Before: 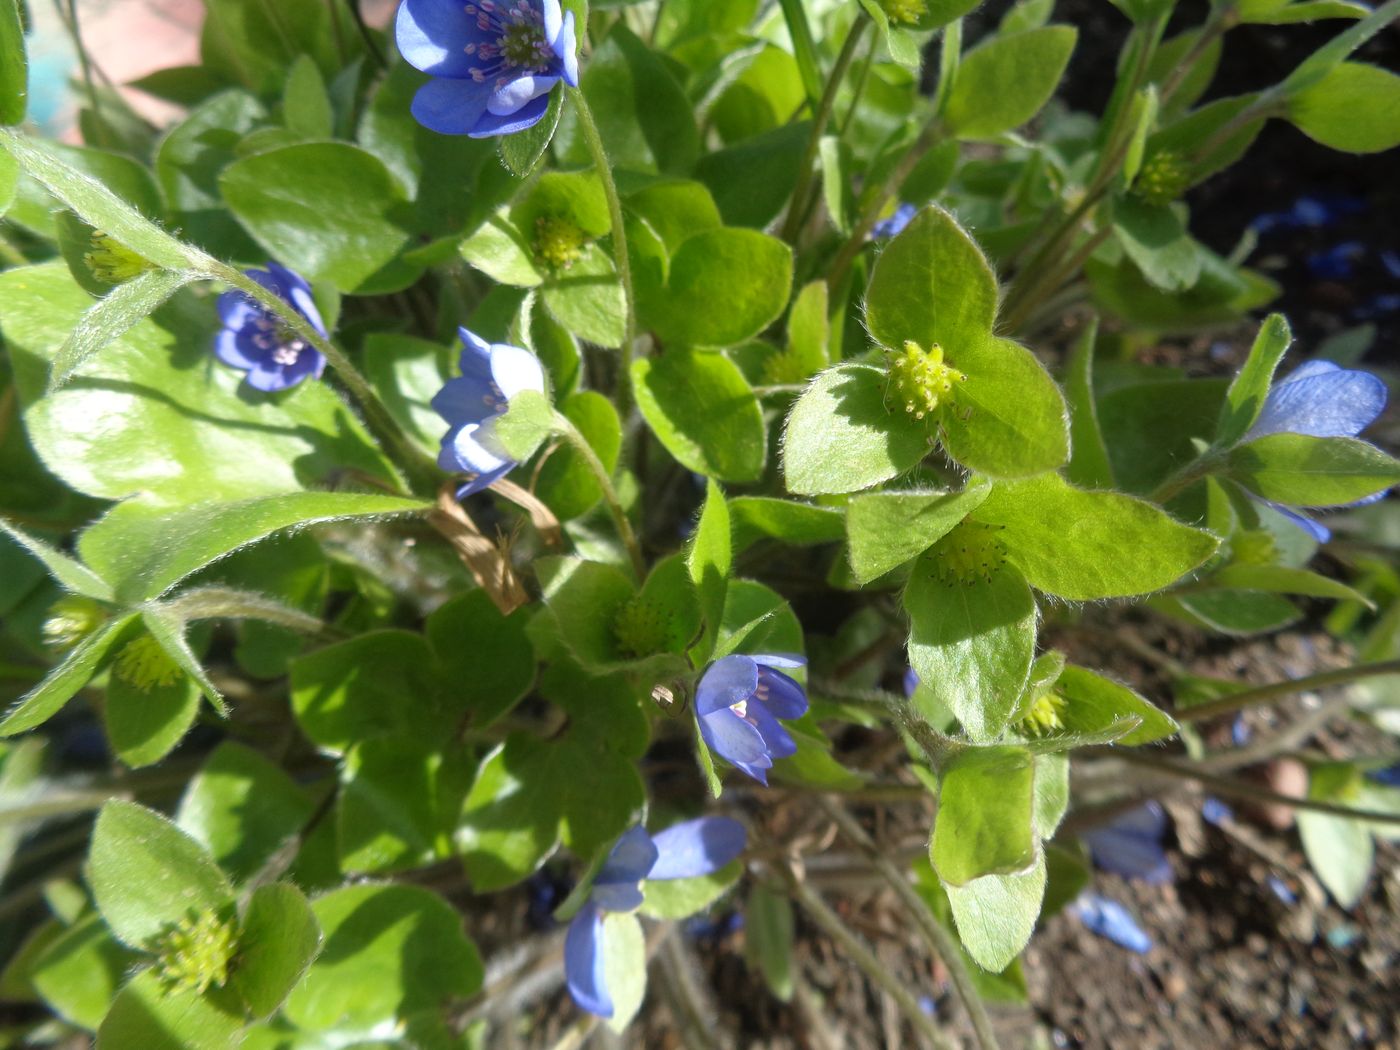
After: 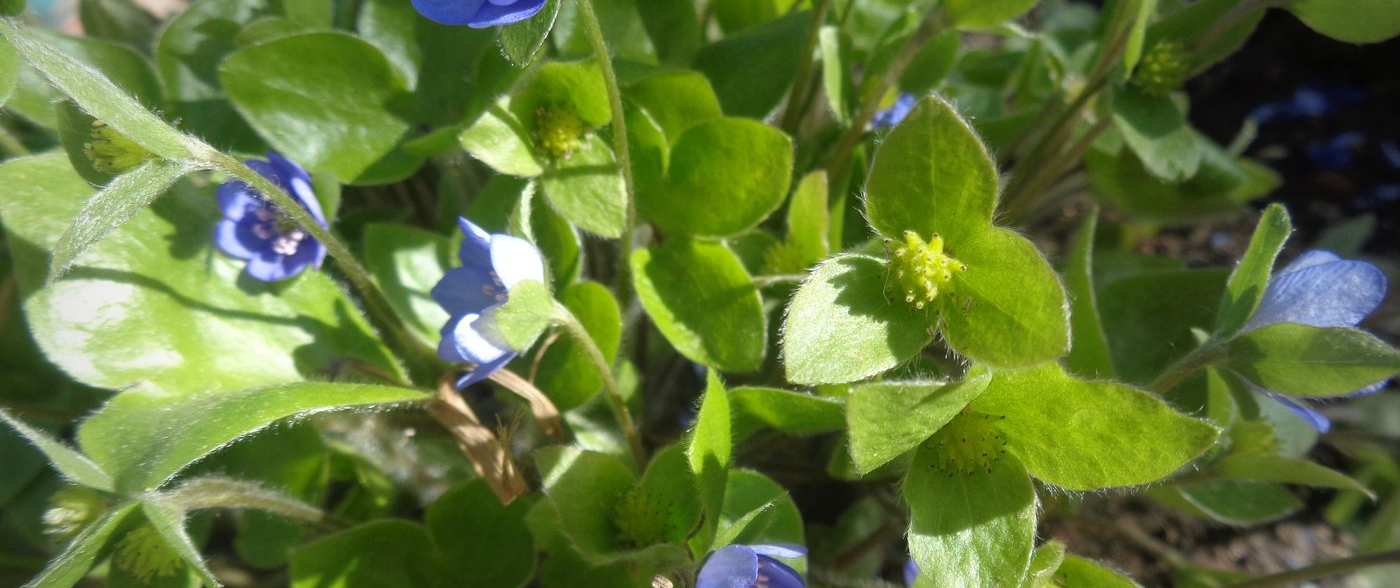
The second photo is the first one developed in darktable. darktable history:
vignetting: fall-off start 67.2%, brightness -0.433, saturation -0.206, width/height ratio 1.017
crop and rotate: top 10.557%, bottom 33.356%
